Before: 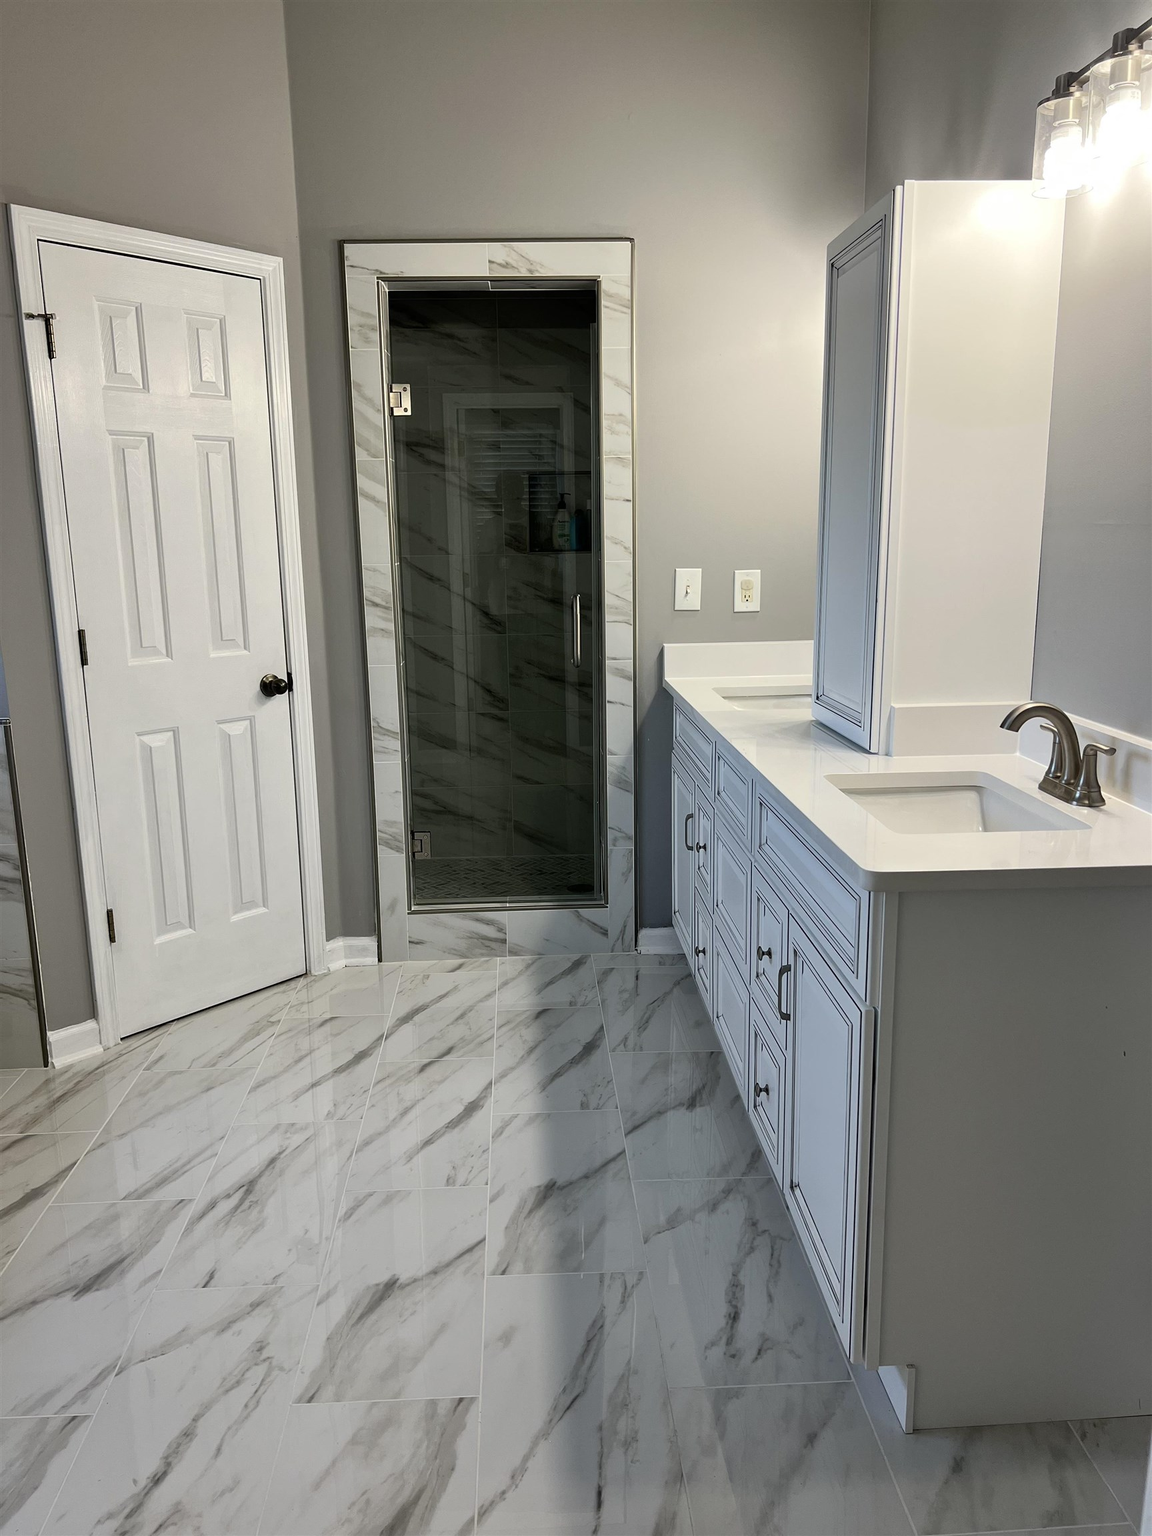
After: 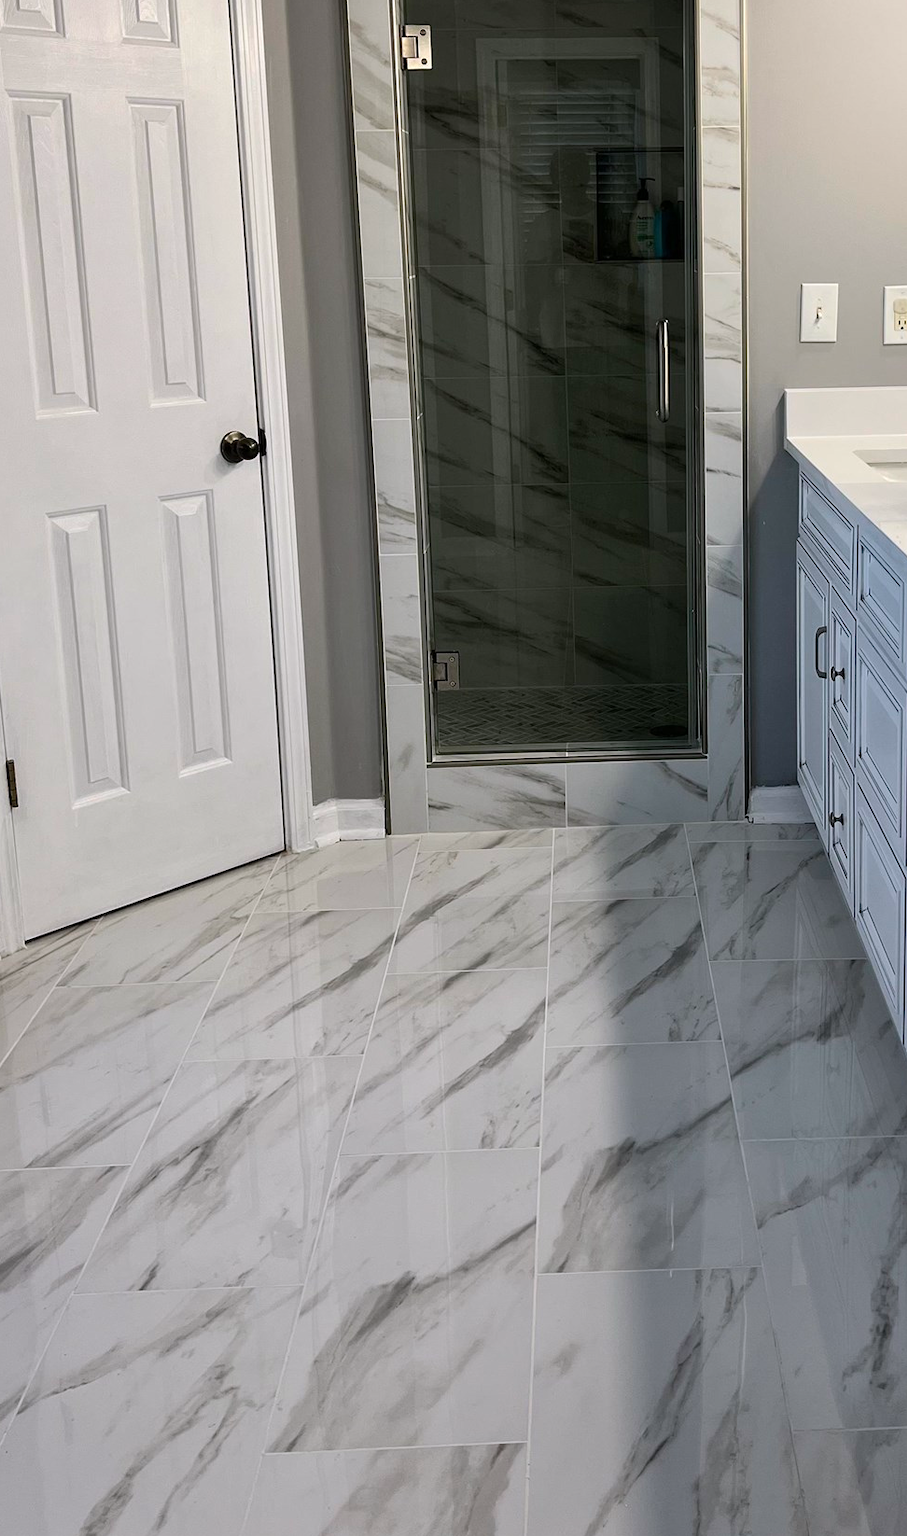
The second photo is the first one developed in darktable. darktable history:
crop: left 8.966%, top 23.852%, right 34.699%, bottom 4.703%
white balance: red 1.009, blue 1.027
tone equalizer: on, module defaults
